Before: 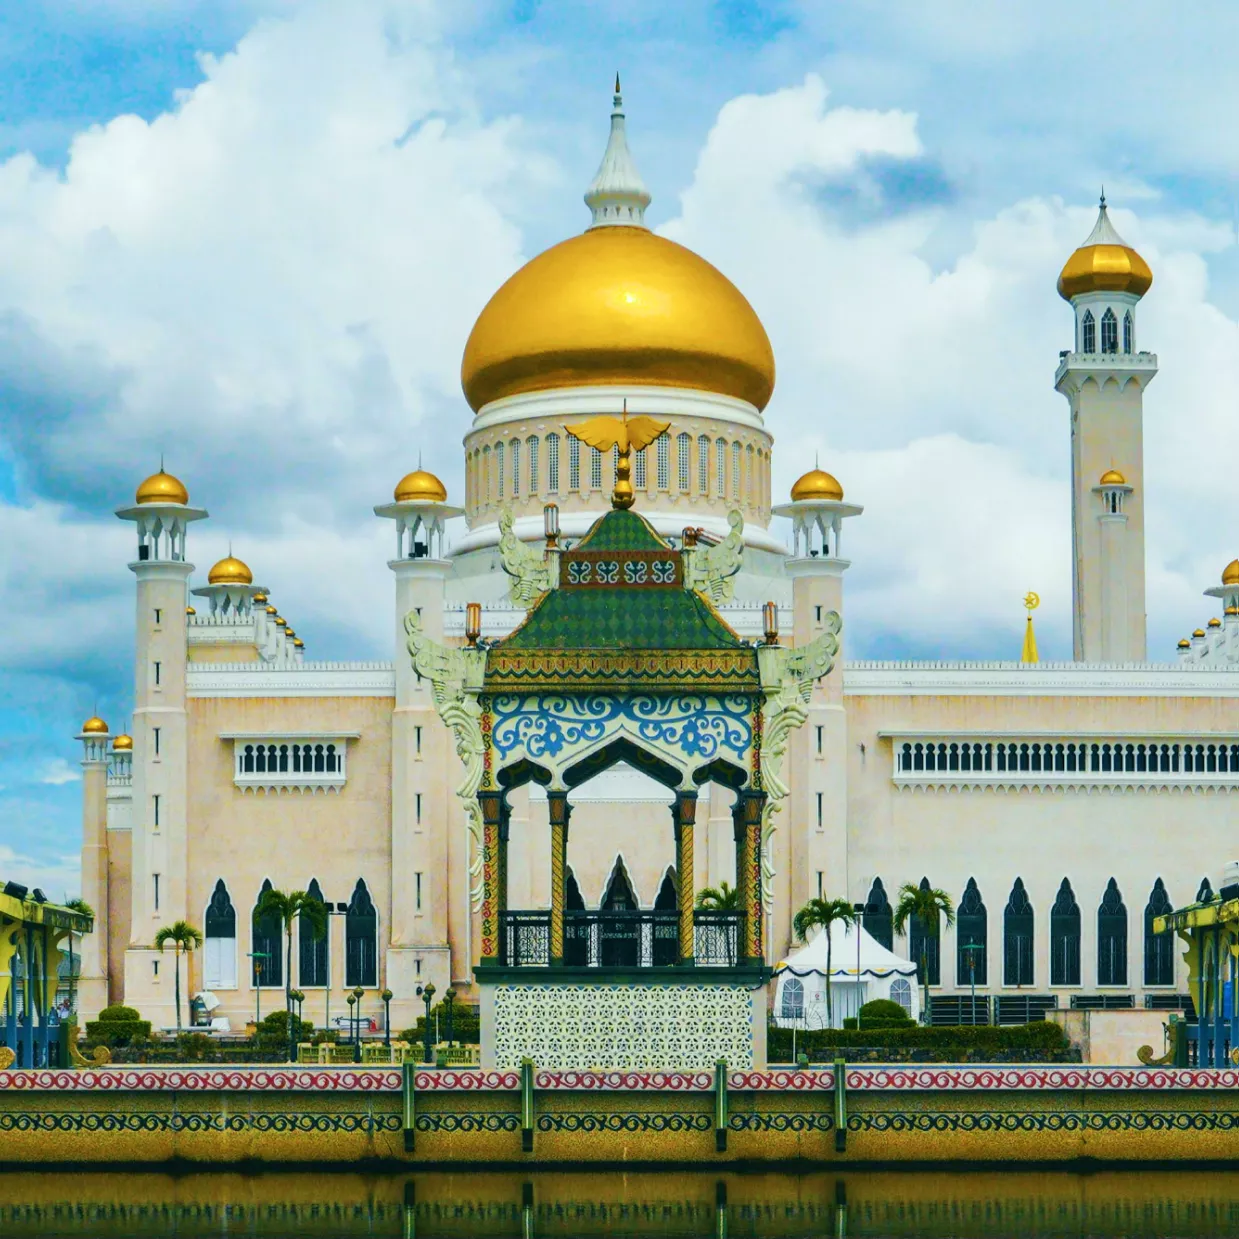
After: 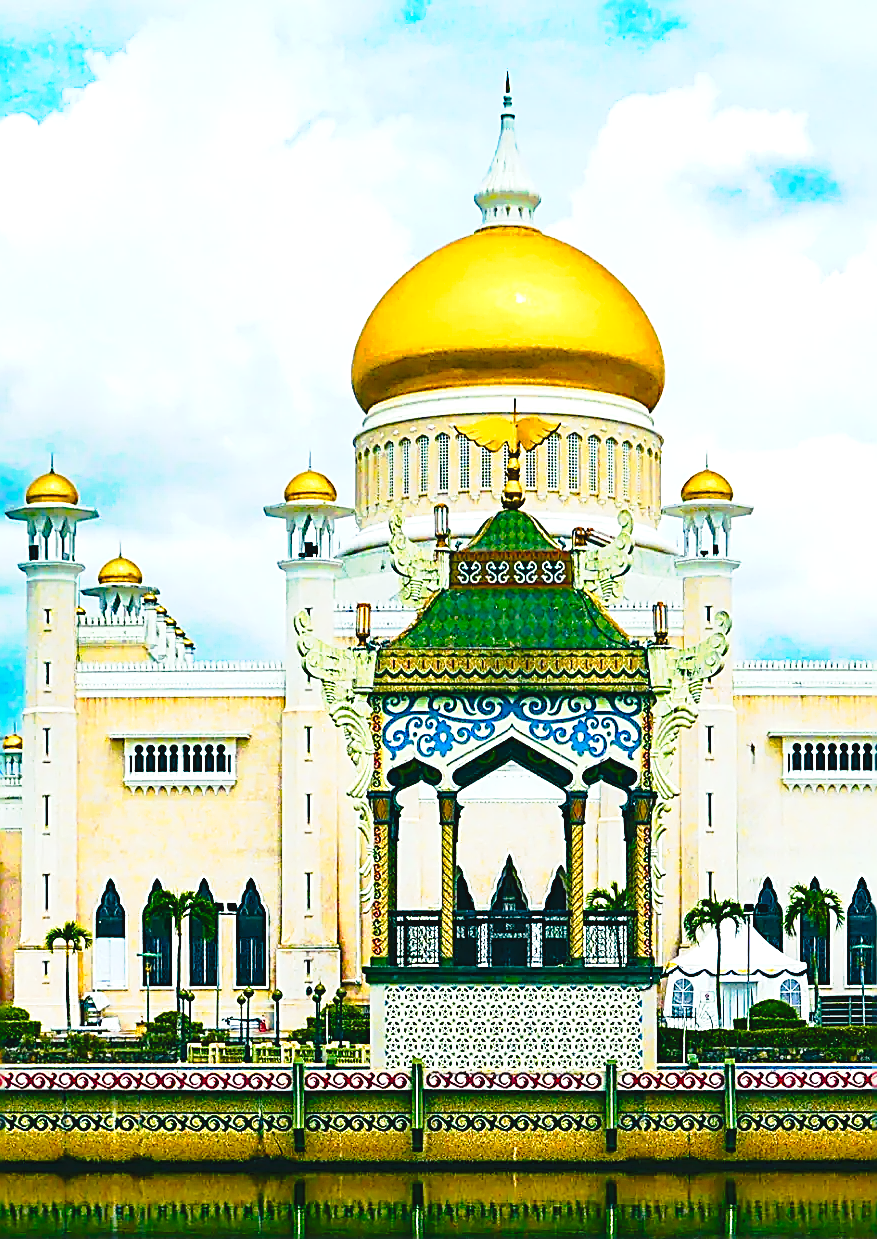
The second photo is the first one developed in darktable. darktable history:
haze removal: compatibility mode true, adaptive false
crop and rotate: left 8.946%, right 20.264%
sharpen: amount 1.857
tone curve: curves: ch0 [(0, 0.039) (0.194, 0.159) (0.469, 0.544) (0.693, 0.77) (0.751, 0.871) (1, 1)]; ch1 [(0, 0) (0.508, 0.506) (0.547, 0.563) (0.592, 0.631) (0.715, 0.706) (1, 1)]; ch2 [(0, 0) (0.243, 0.175) (0.362, 0.301) (0.492, 0.515) (0.544, 0.557) (0.595, 0.612) (0.631, 0.641) (1, 1)], preserve colors none
color balance rgb: power › hue 329.84°, perceptual saturation grading › global saturation 20%, perceptual saturation grading › highlights -25.303%, perceptual saturation grading › shadows 49.855%, global vibrance 20%
exposure: black level correction -0.002, exposure 0.546 EV, compensate highlight preservation false
